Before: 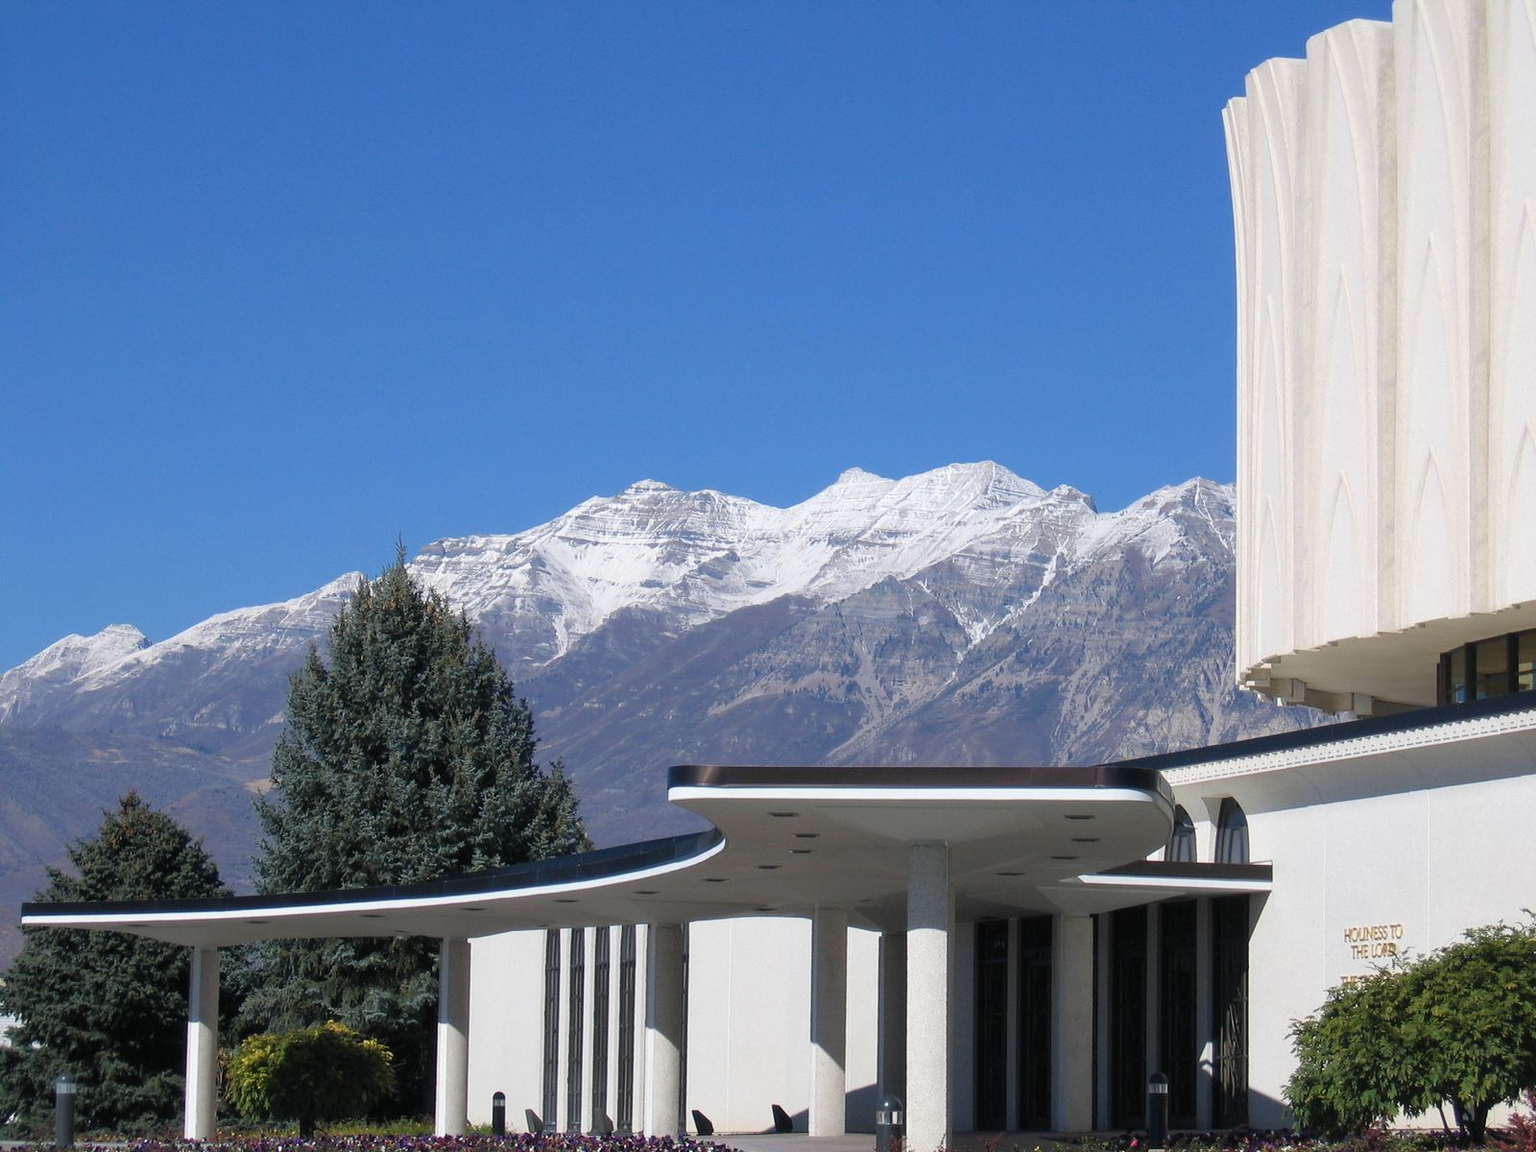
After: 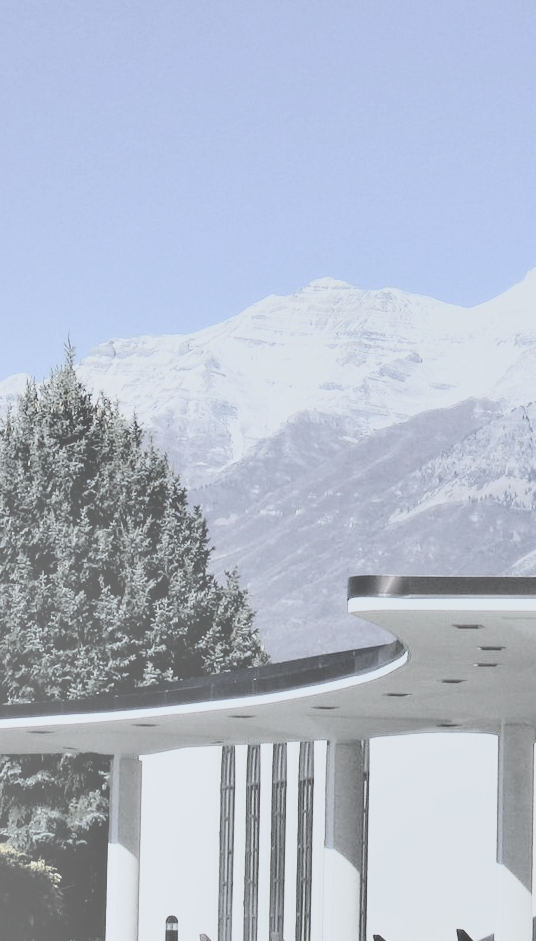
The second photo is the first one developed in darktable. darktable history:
crop and rotate: left 21.77%, top 18.528%, right 44.676%, bottom 2.997%
shadows and highlights: low approximation 0.01, soften with gaussian
color calibration: illuminant F (fluorescent), F source F9 (Cool White Deluxe 4150 K) – high CRI, x 0.374, y 0.373, temperature 4158.34 K
rgb curve: curves: ch0 [(0, 0) (0.21, 0.15) (0.24, 0.21) (0.5, 0.75) (0.75, 0.96) (0.89, 0.99) (1, 1)]; ch1 [(0, 0.02) (0.21, 0.13) (0.25, 0.2) (0.5, 0.67) (0.75, 0.9) (0.89, 0.97) (1, 1)]; ch2 [(0, 0.02) (0.21, 0.13) (0.25, 0.2) (0.5, 0.67) (0.75, 0.9) (0.89, 0.97) (1, 1)], compensate middle gray true
contrast brightness saturation: contrast -0.32, brightness 0.75, saturation -0.78
